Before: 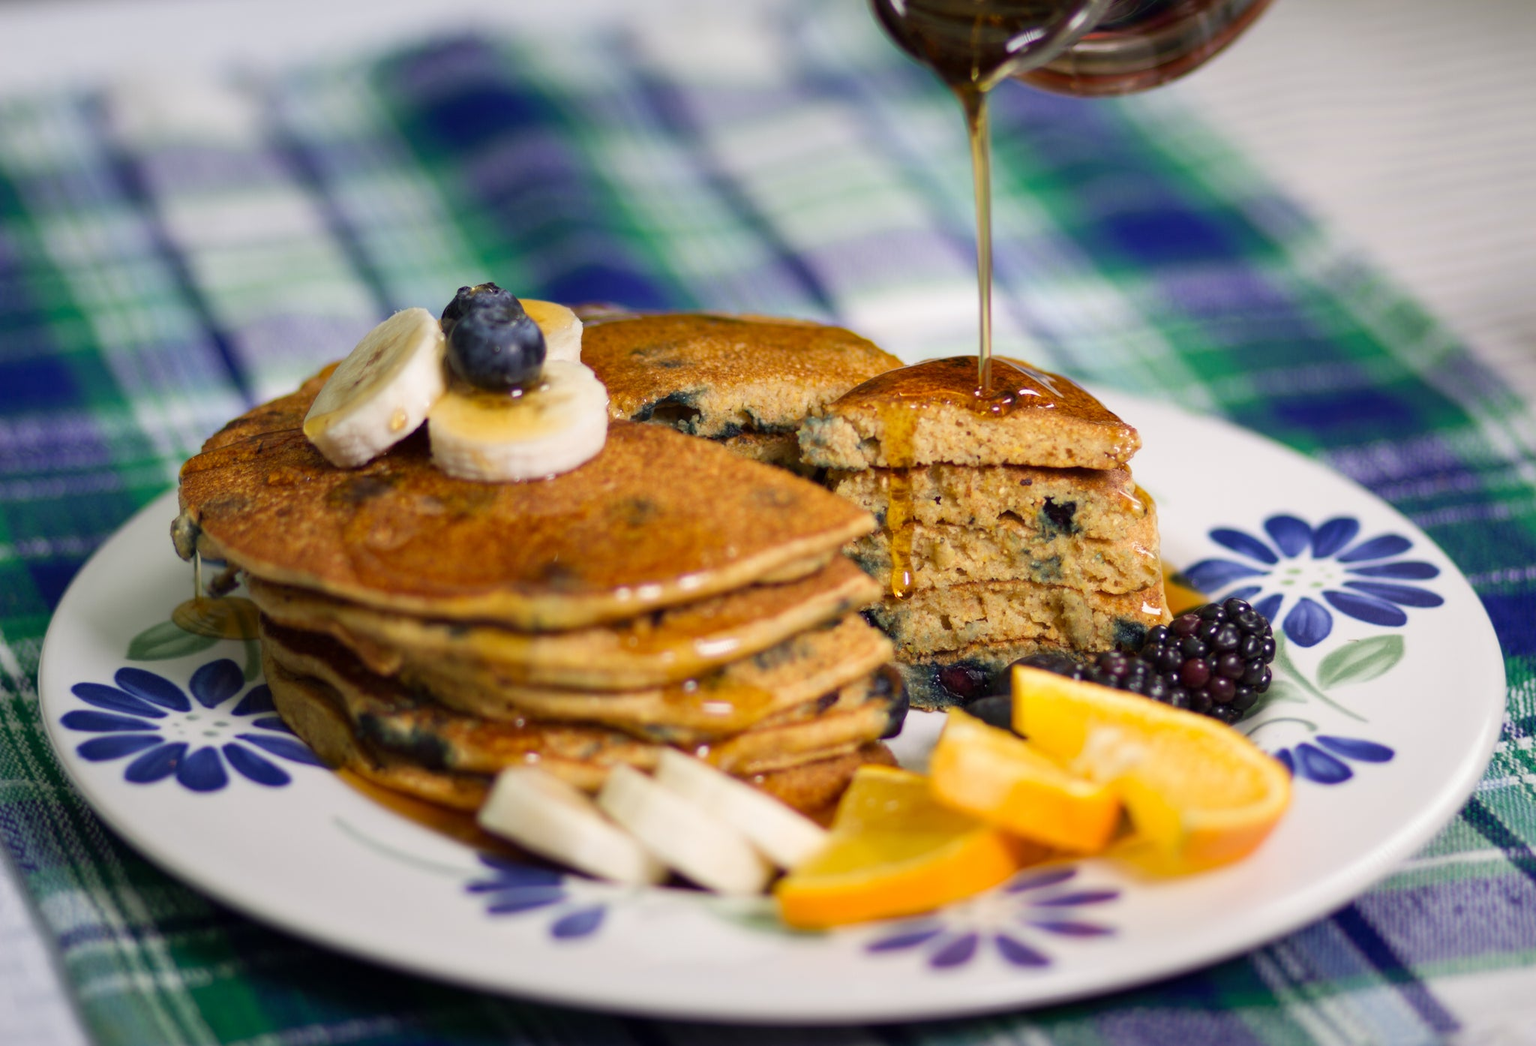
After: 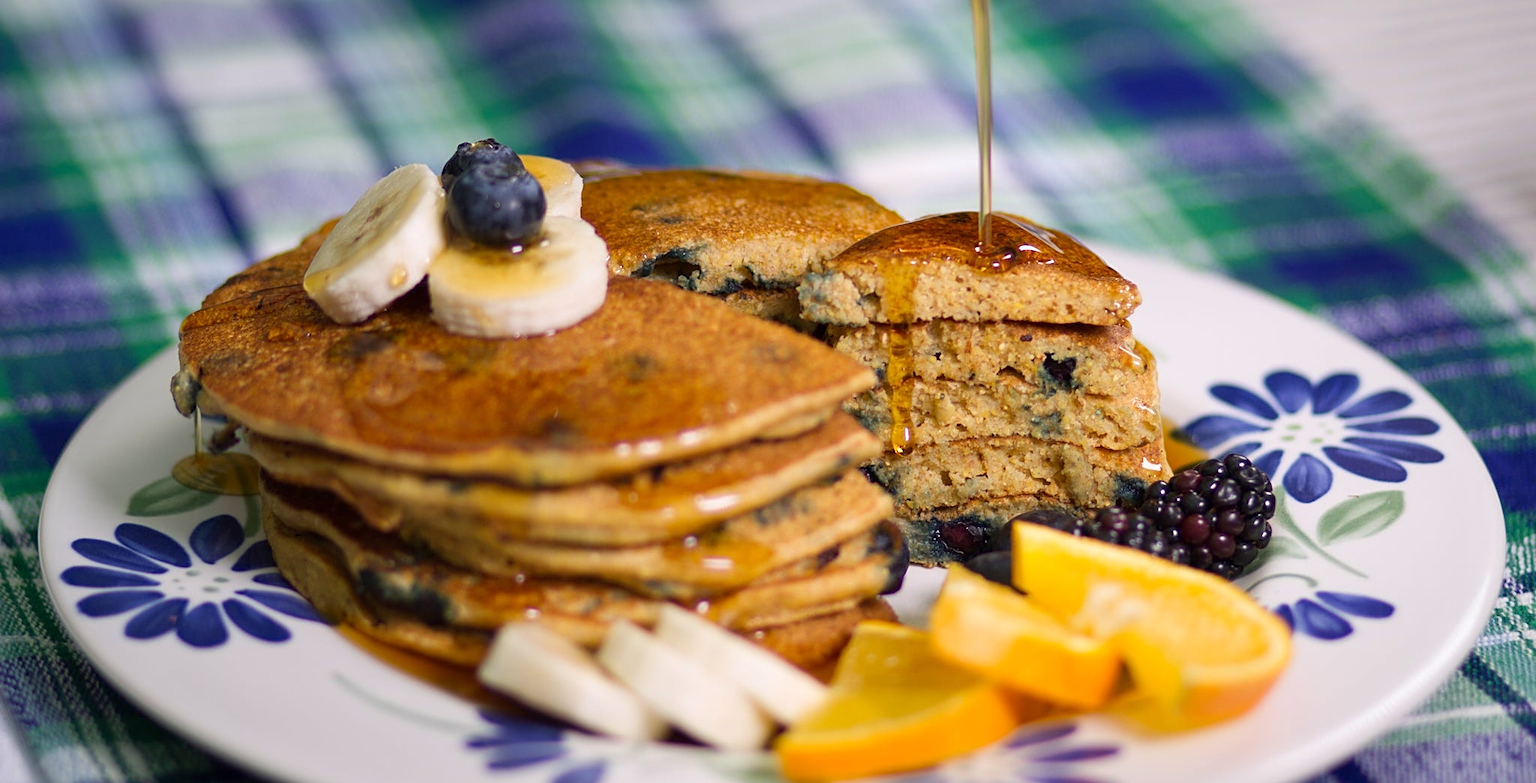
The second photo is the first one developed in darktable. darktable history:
white balance: red 1.009, blue 1.027
crop: top 13.819%, bottom 11.169%
sharpen: on, module defaults
